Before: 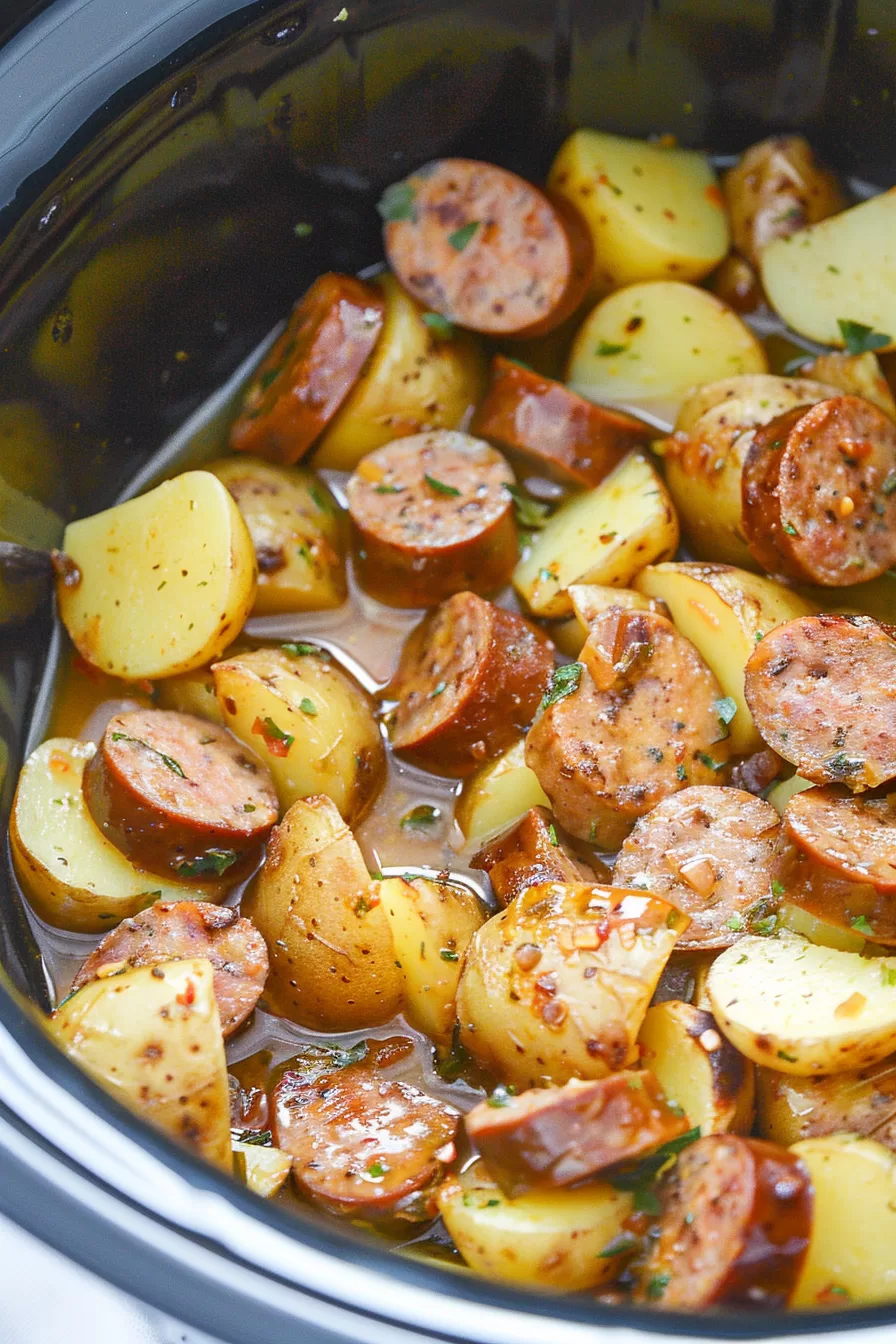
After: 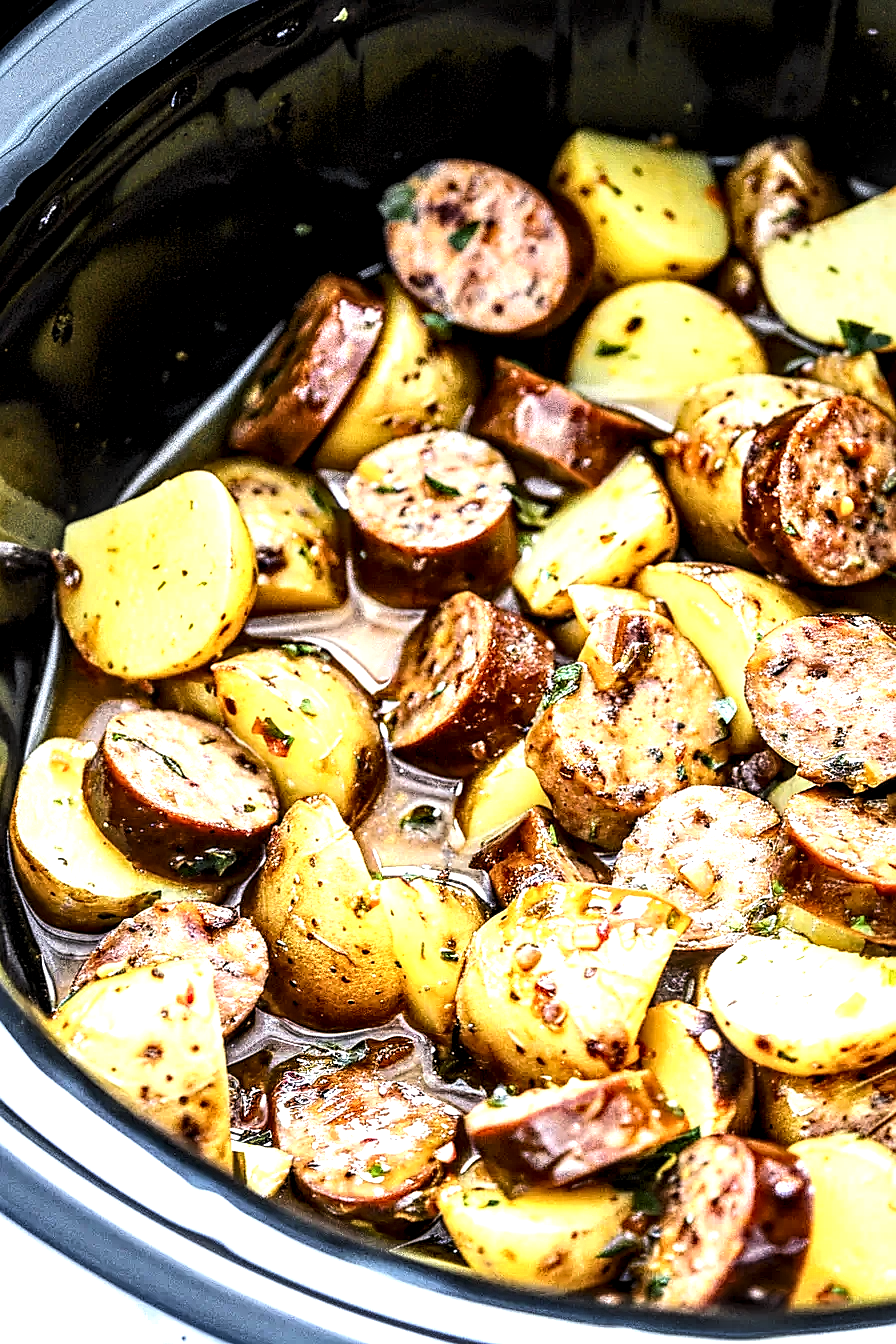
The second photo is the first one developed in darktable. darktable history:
levels: levels [0.062, 0.494, 0.925]
contrast brightness saturation: contrast 0.221
tone equalizer: -8 EV -0.731 EV, -7 EV -0.69 EV, -6 EV -0.58 EV, -5 EV -0.389 EV, -3 EV 0.385 EV, -2 EV 0.6 EV, -1 EV 0.686 EV, +0 EV 0.755 EV, edges refinement/feathering 500, mask exposure compensation -1.57 EV, preserve details no
local contrast: highlights 18%, detail 186%
sharpen: on, module defaults
